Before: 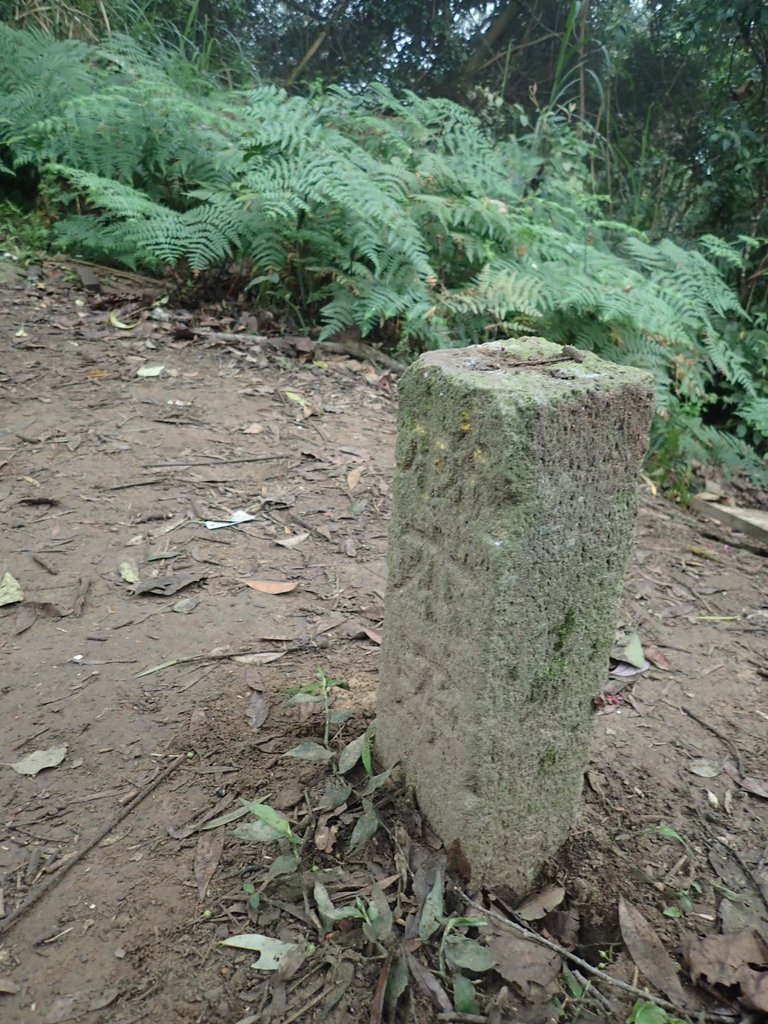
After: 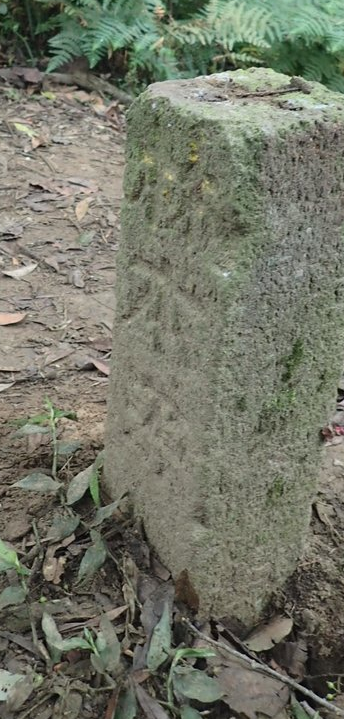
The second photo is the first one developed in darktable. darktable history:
crop: left 35.466%, top 26.35%, right 19.709%, bottom 3.399%
